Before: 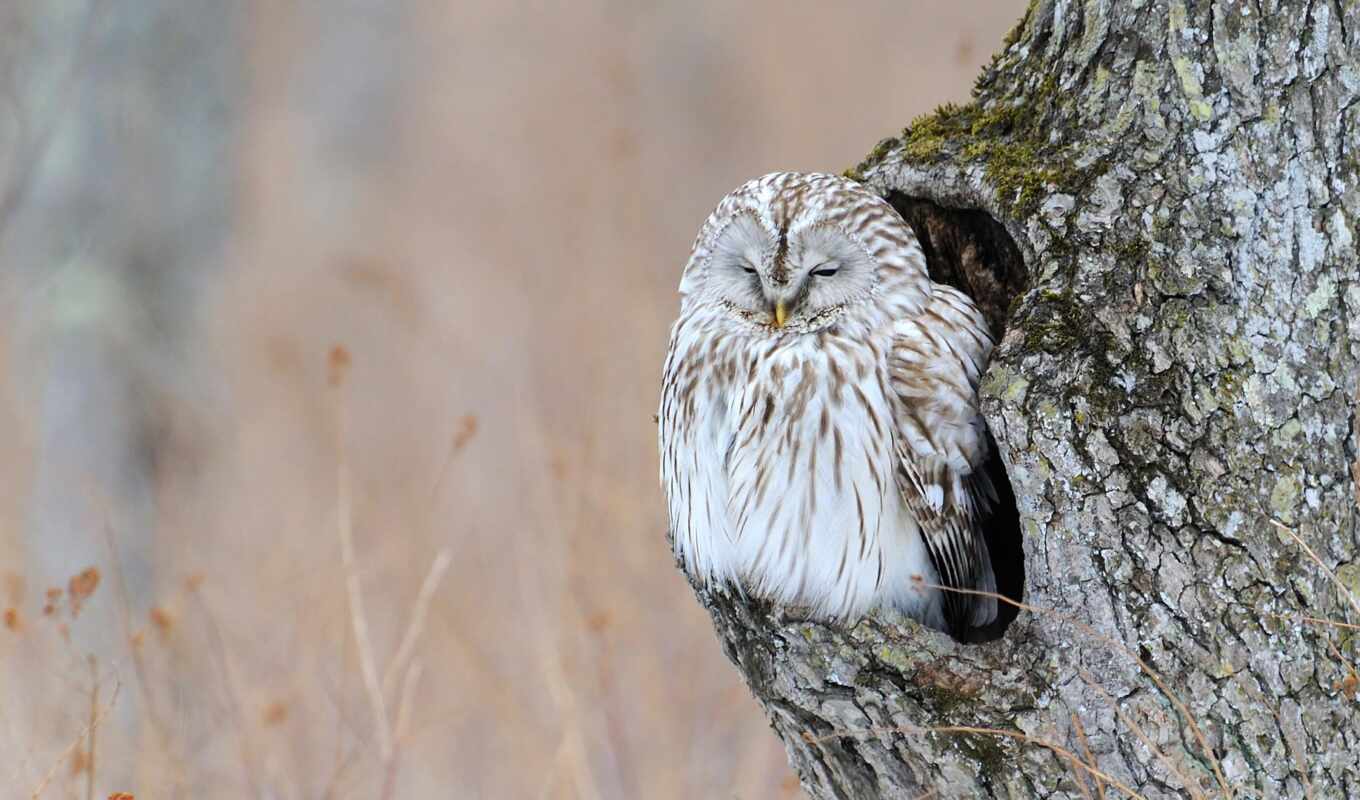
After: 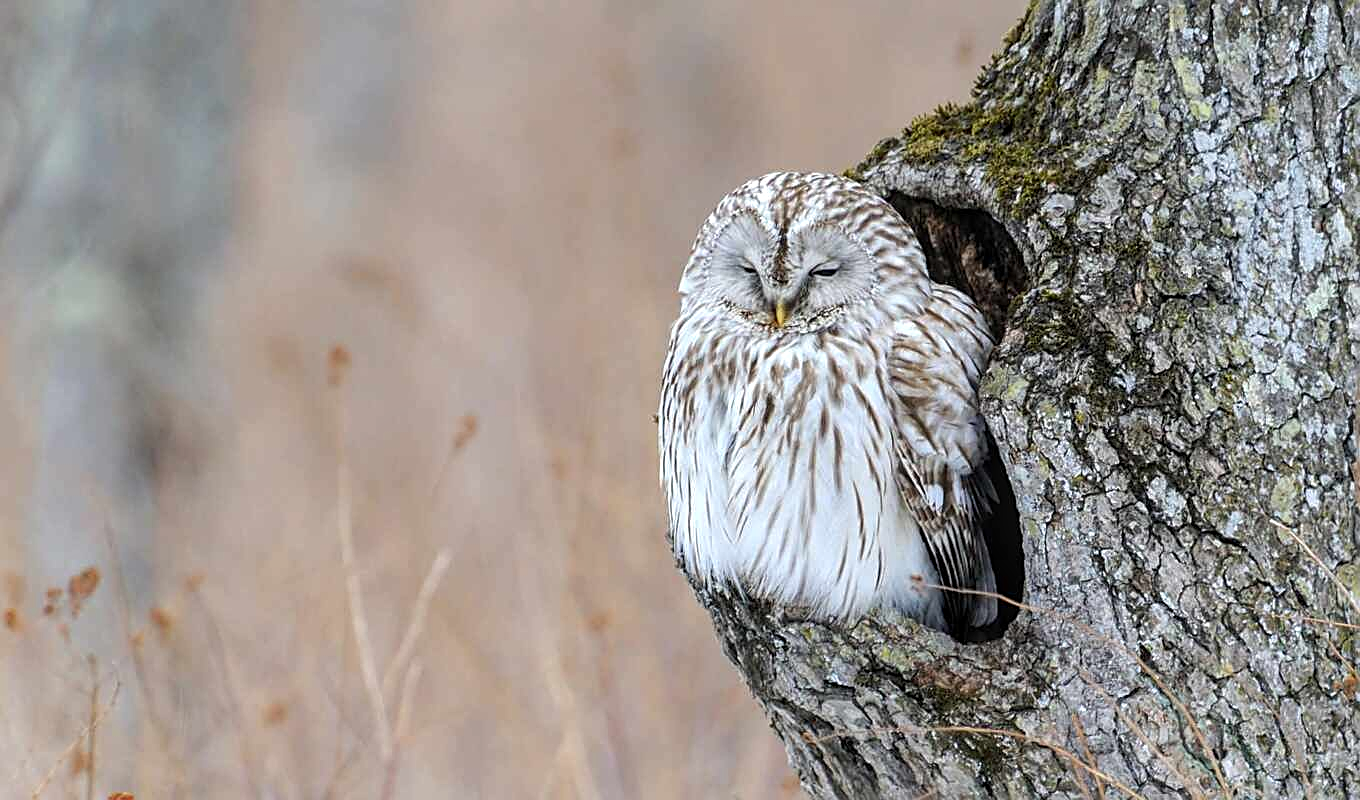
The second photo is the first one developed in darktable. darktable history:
local contrast: on, module defaults
tone equalizer: mask exposure compensation -0.504 EV
sharpen: amount 0.561
